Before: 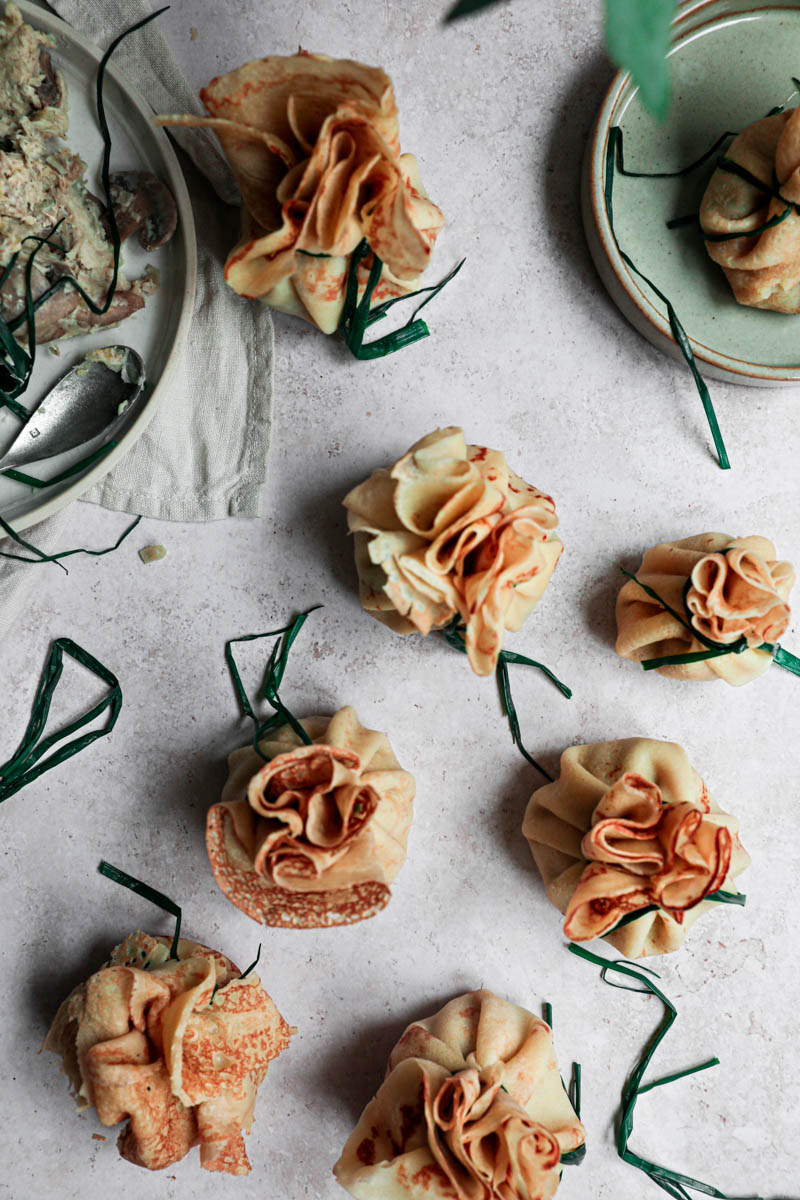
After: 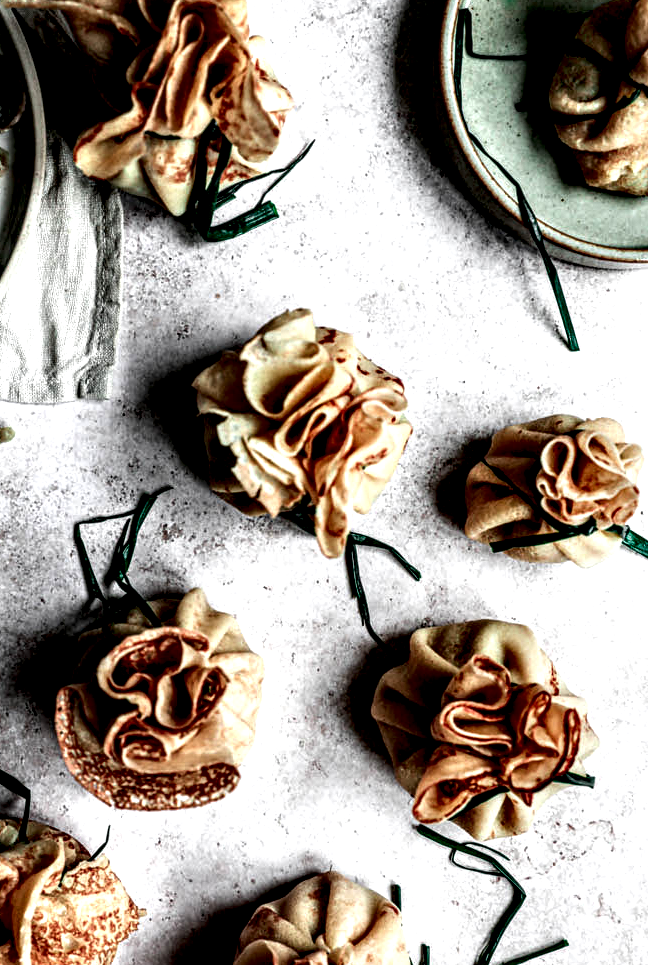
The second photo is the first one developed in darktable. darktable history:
levels: levels [0, 0.498, 1]
local contrast: highlights 112%, shadows 44%, detail 291%
crop: left 18.886%, top 9.865%, bottom 9.71%
